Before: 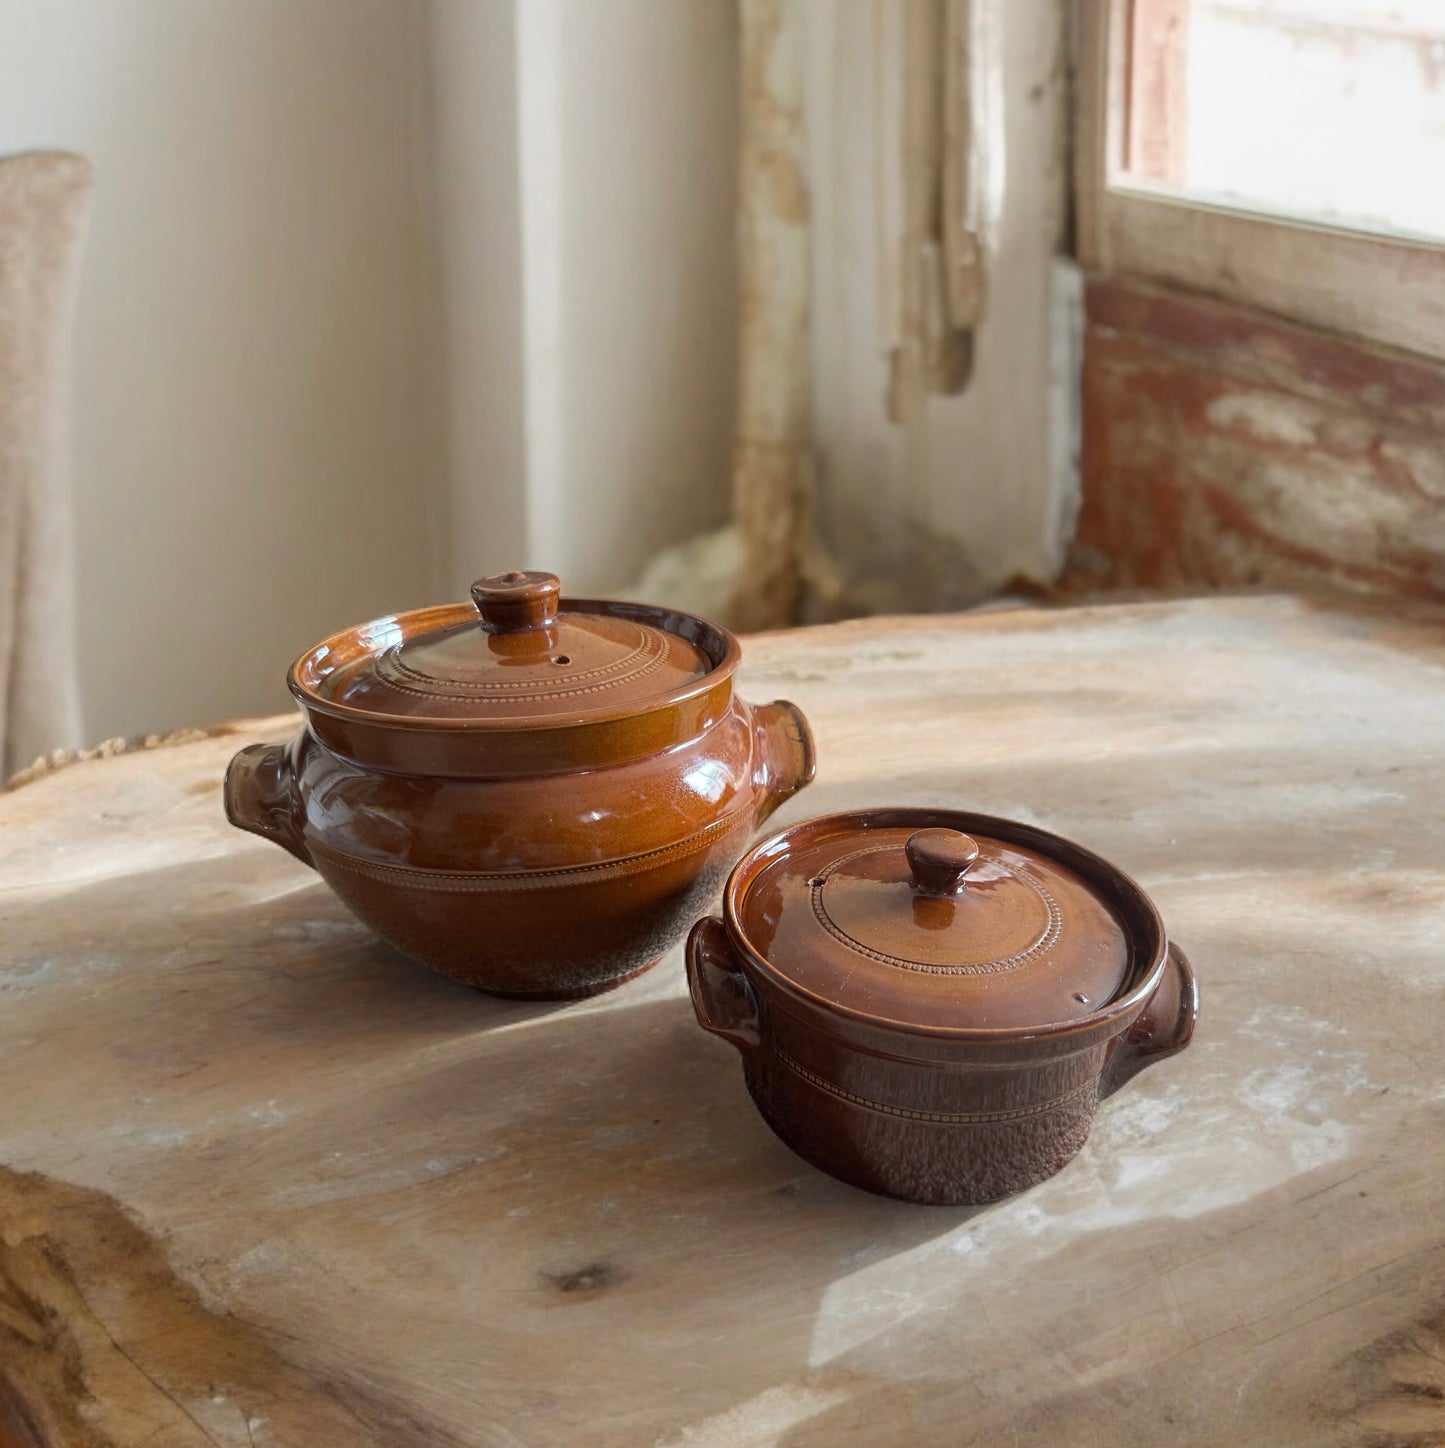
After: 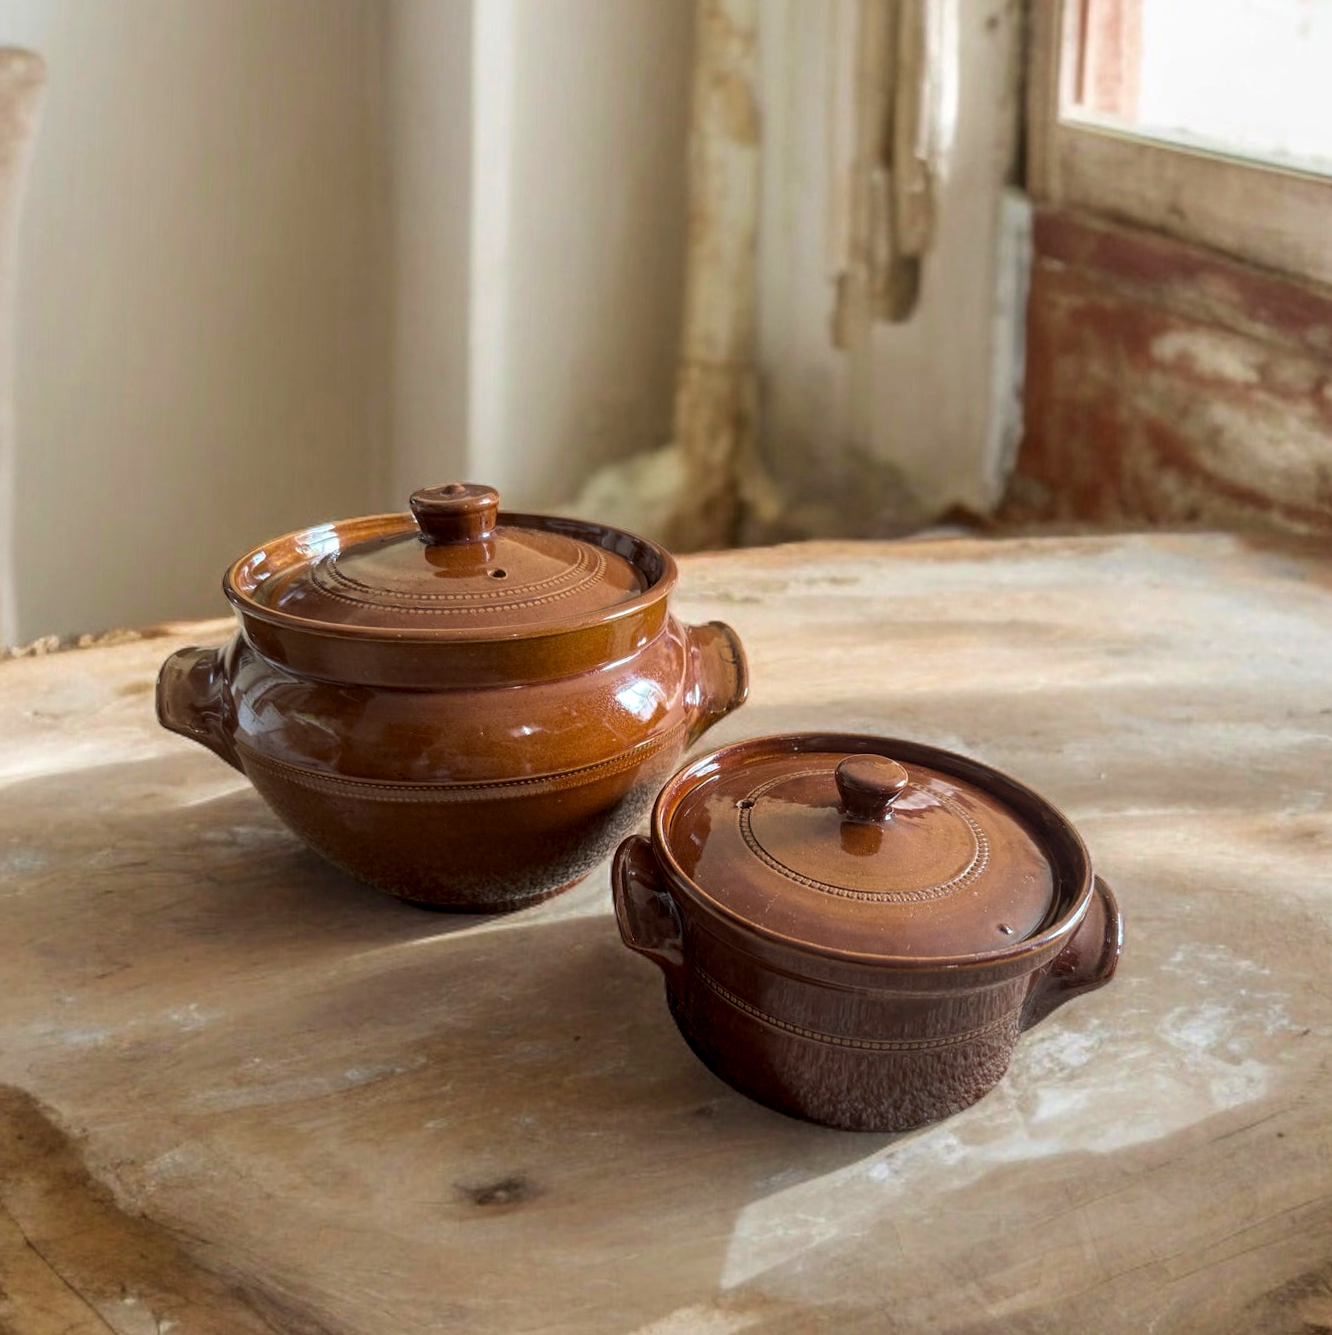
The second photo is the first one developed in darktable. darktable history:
local contrast: on, module defaults
velvia: on, module defaults
crop and rotate: angle -1.96°, left 3.097%, top 4.154%, right 1.586%, bottom 0.529%
